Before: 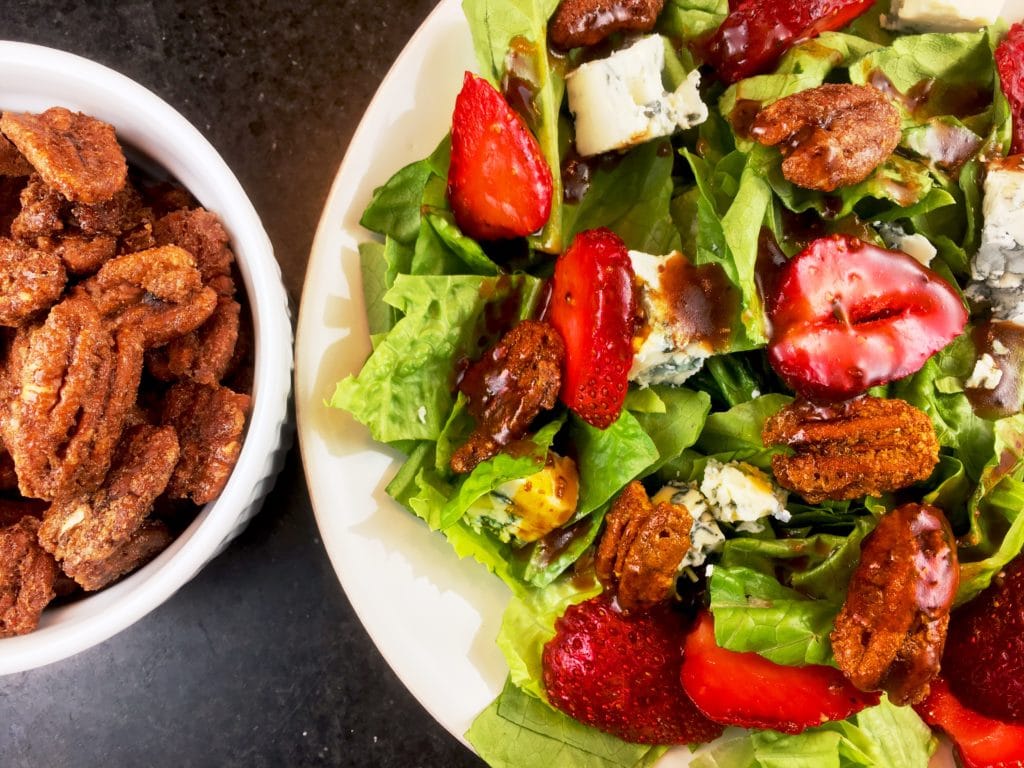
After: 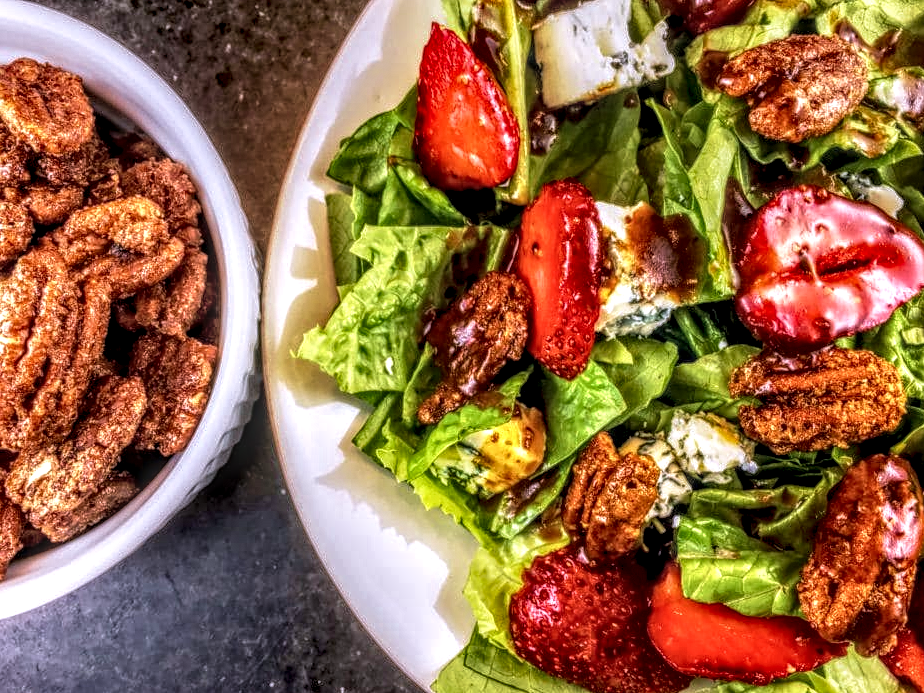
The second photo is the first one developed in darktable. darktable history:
velvia: strength 30%
white balance: red 1.004, blue 1.096
crop: left 3.305%, top 6.436%, right 6.389%, bottom 3.258%
local contrast: highlights 0%, shadows 0%, detail 300%, midtone range 0.3
